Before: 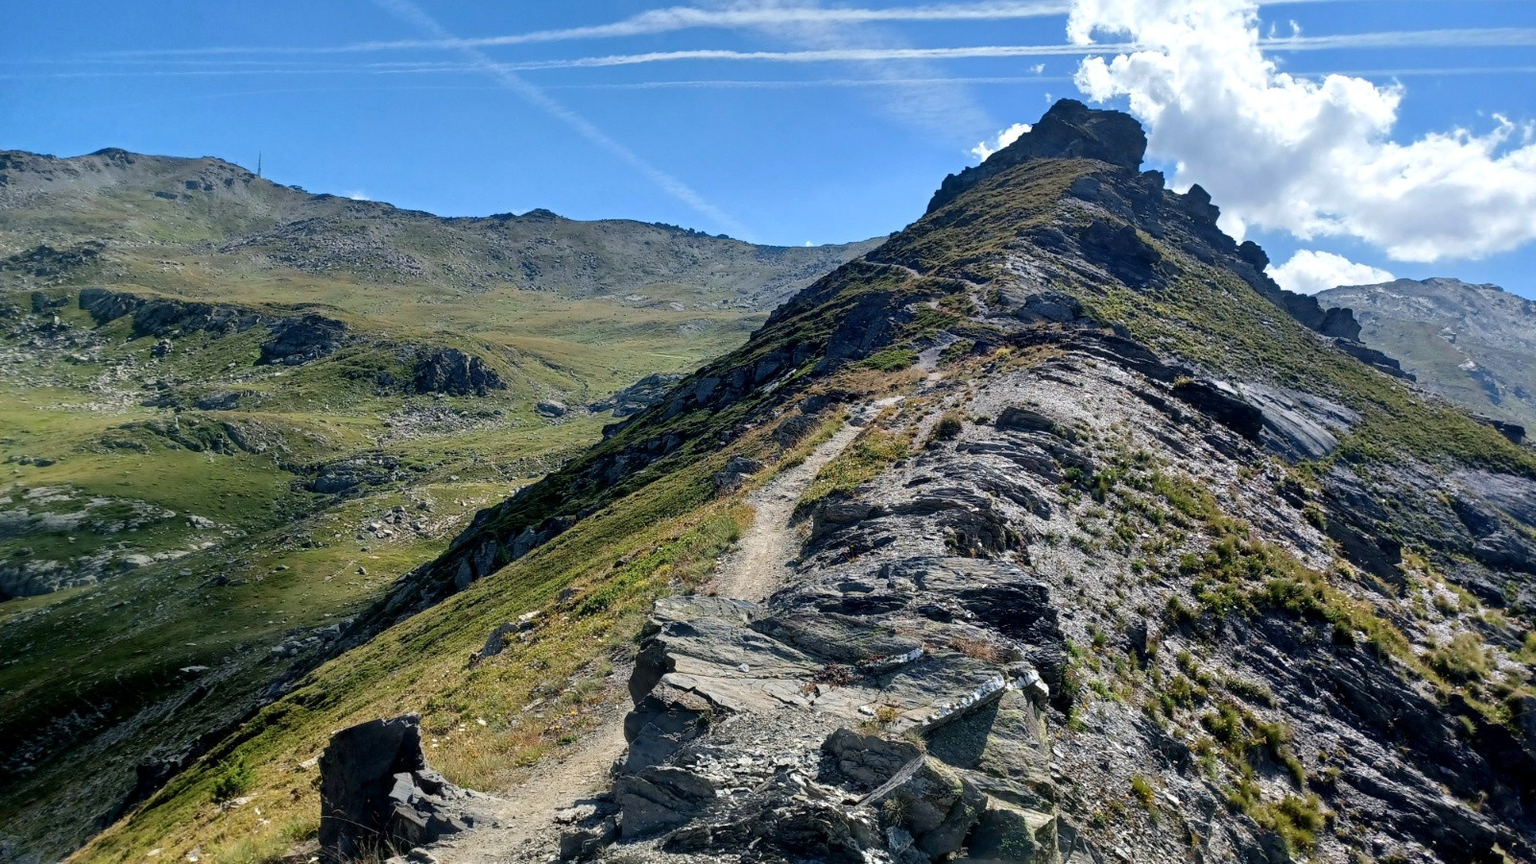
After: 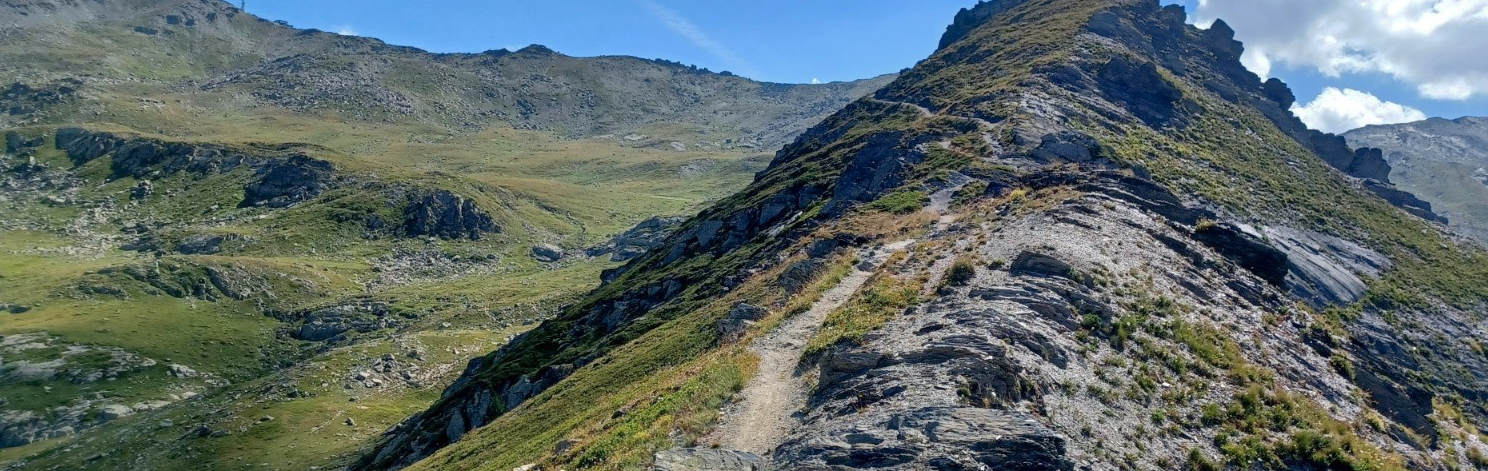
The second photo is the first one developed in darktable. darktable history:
crop: left 1.744%, top 19.225%, right 5.069%, bottom 28.357%
shadows and highlights: on, module defaults
